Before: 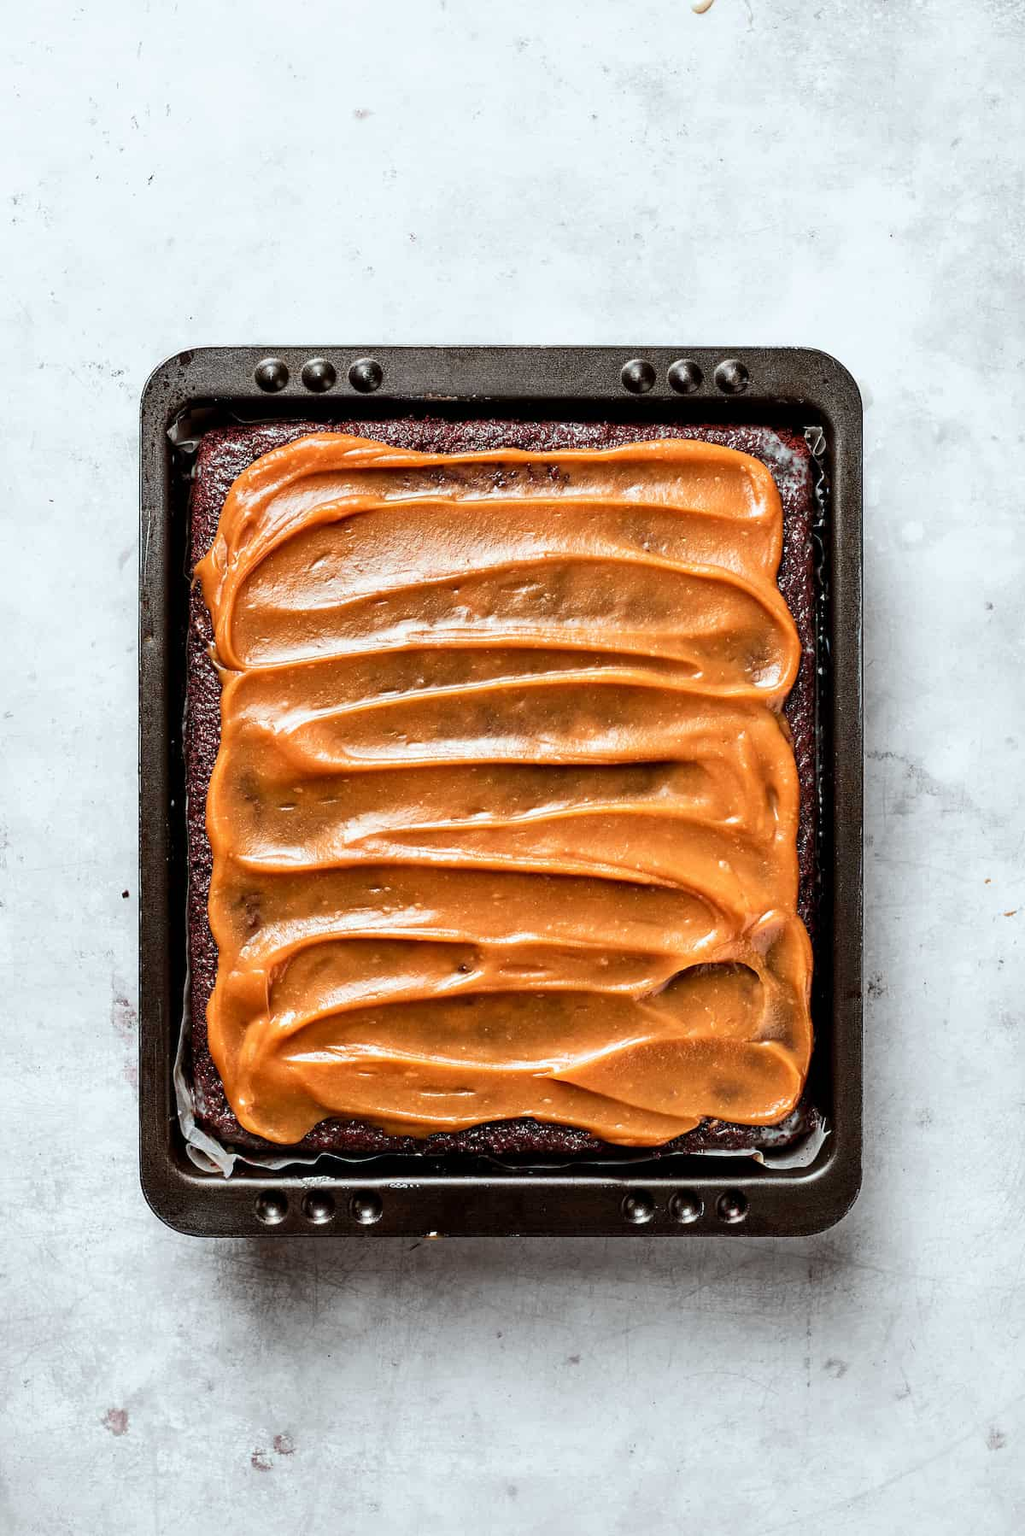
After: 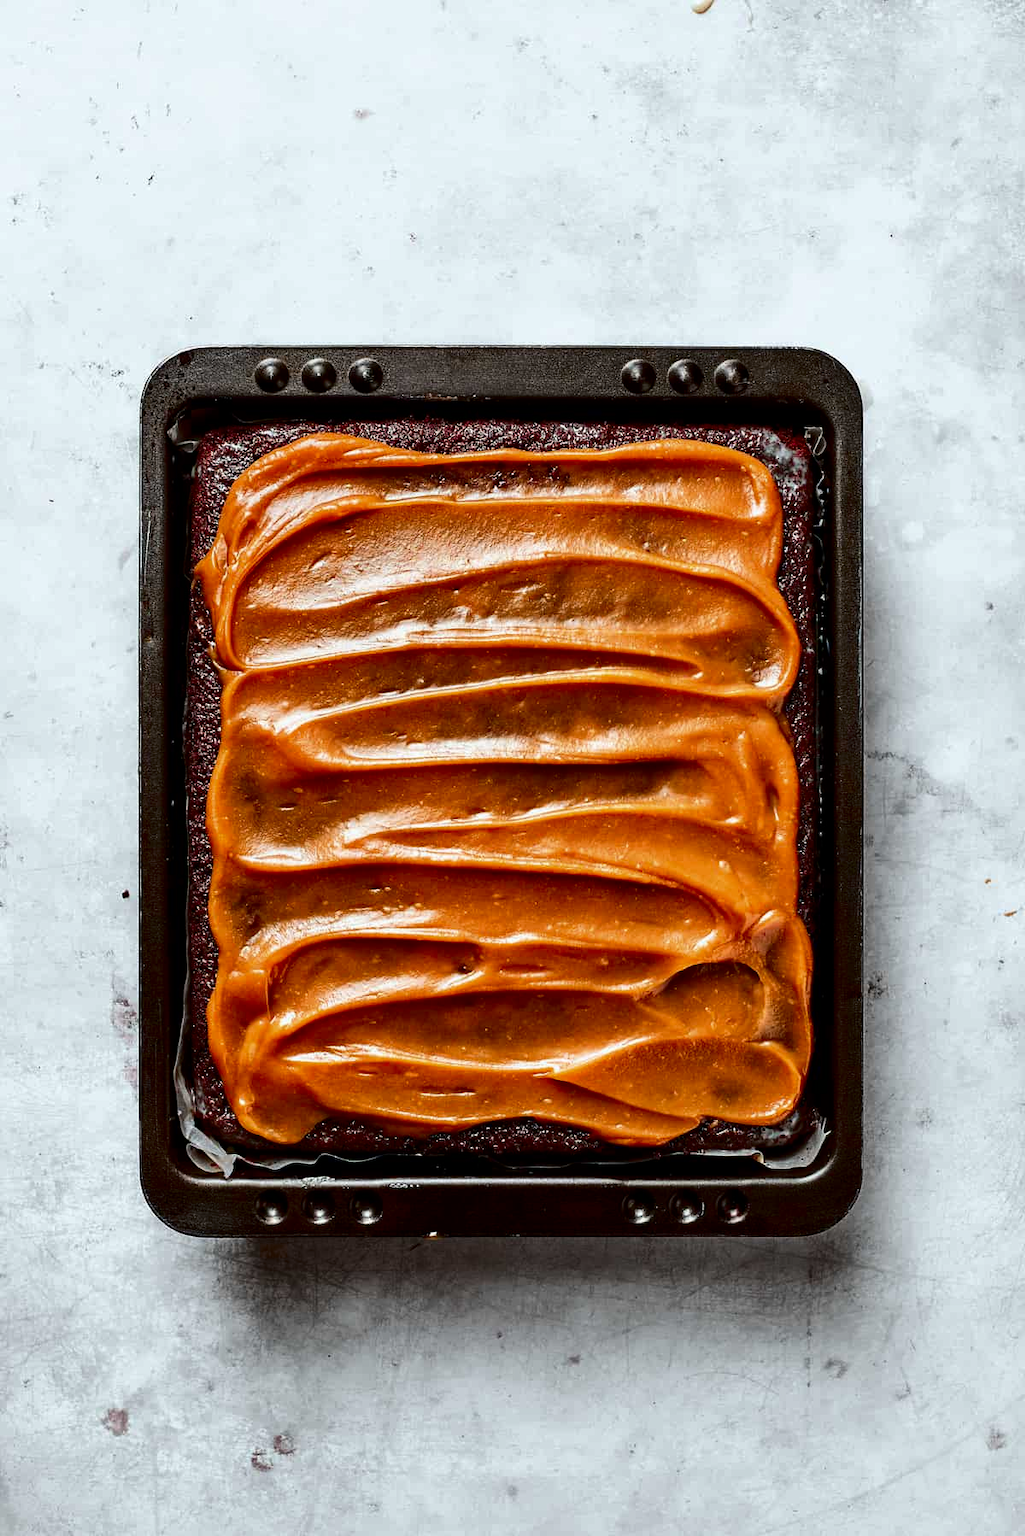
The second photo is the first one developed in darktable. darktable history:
contrast brightness saturation: contrast 0.102, brightness -0.261, saturation 0.14
